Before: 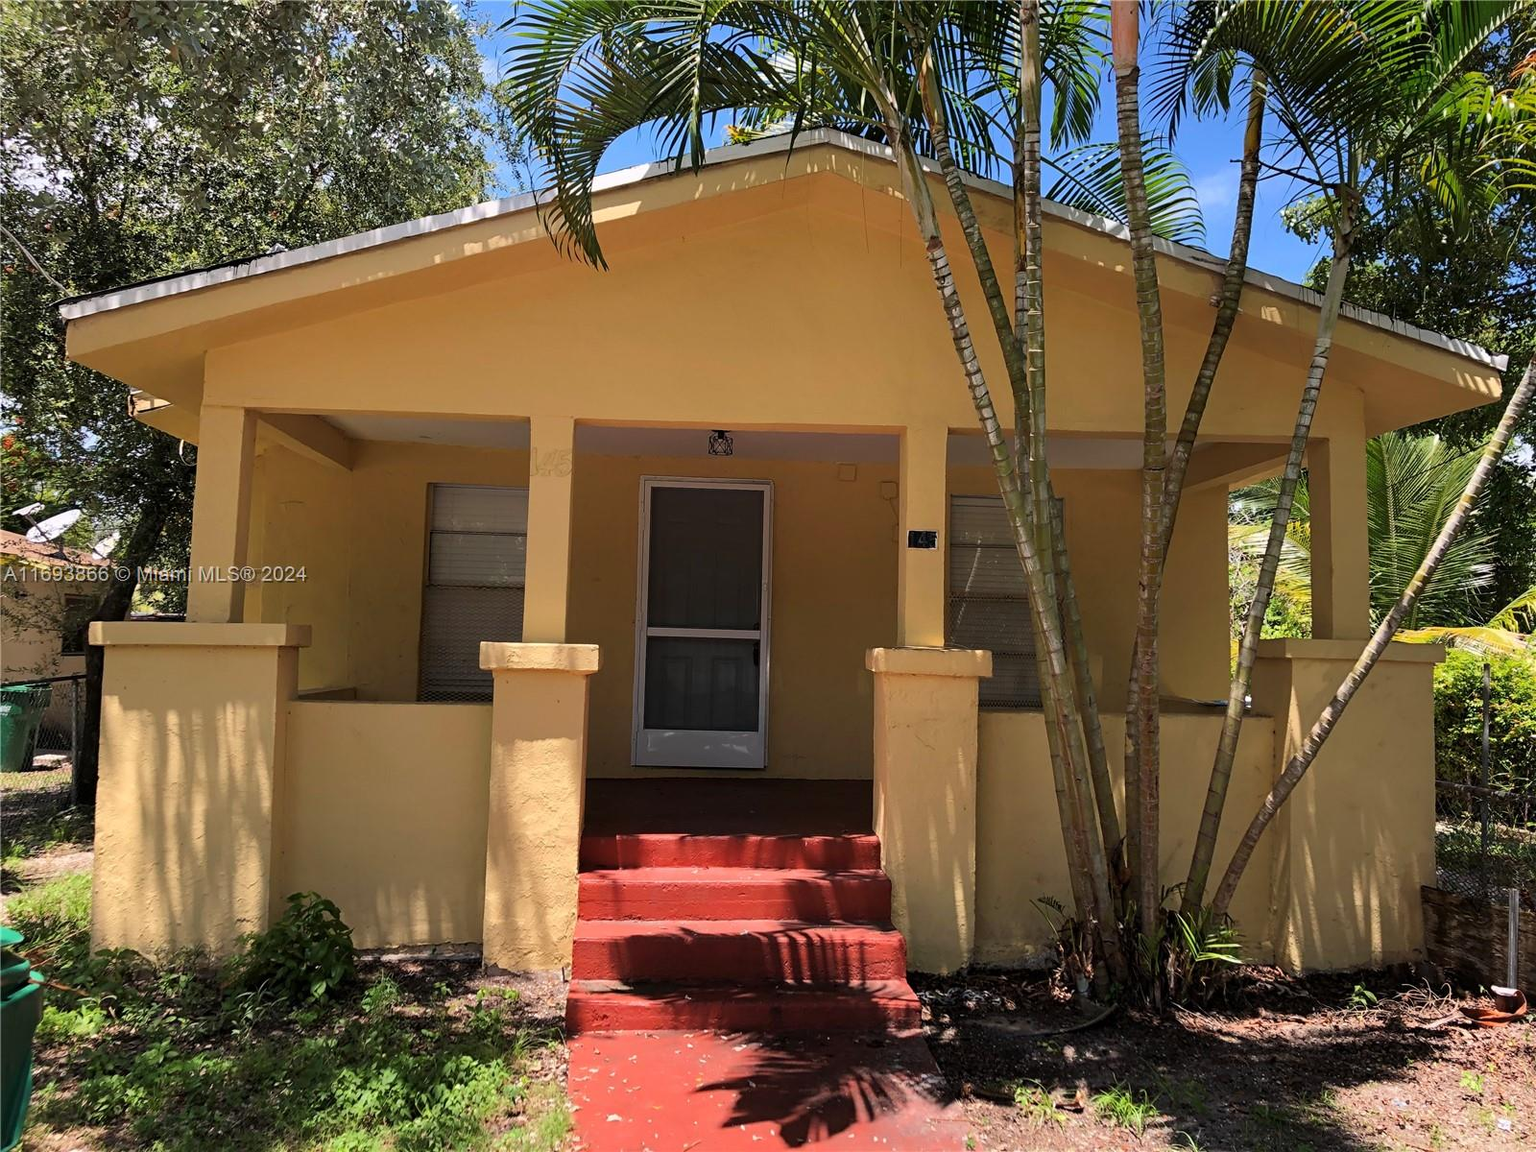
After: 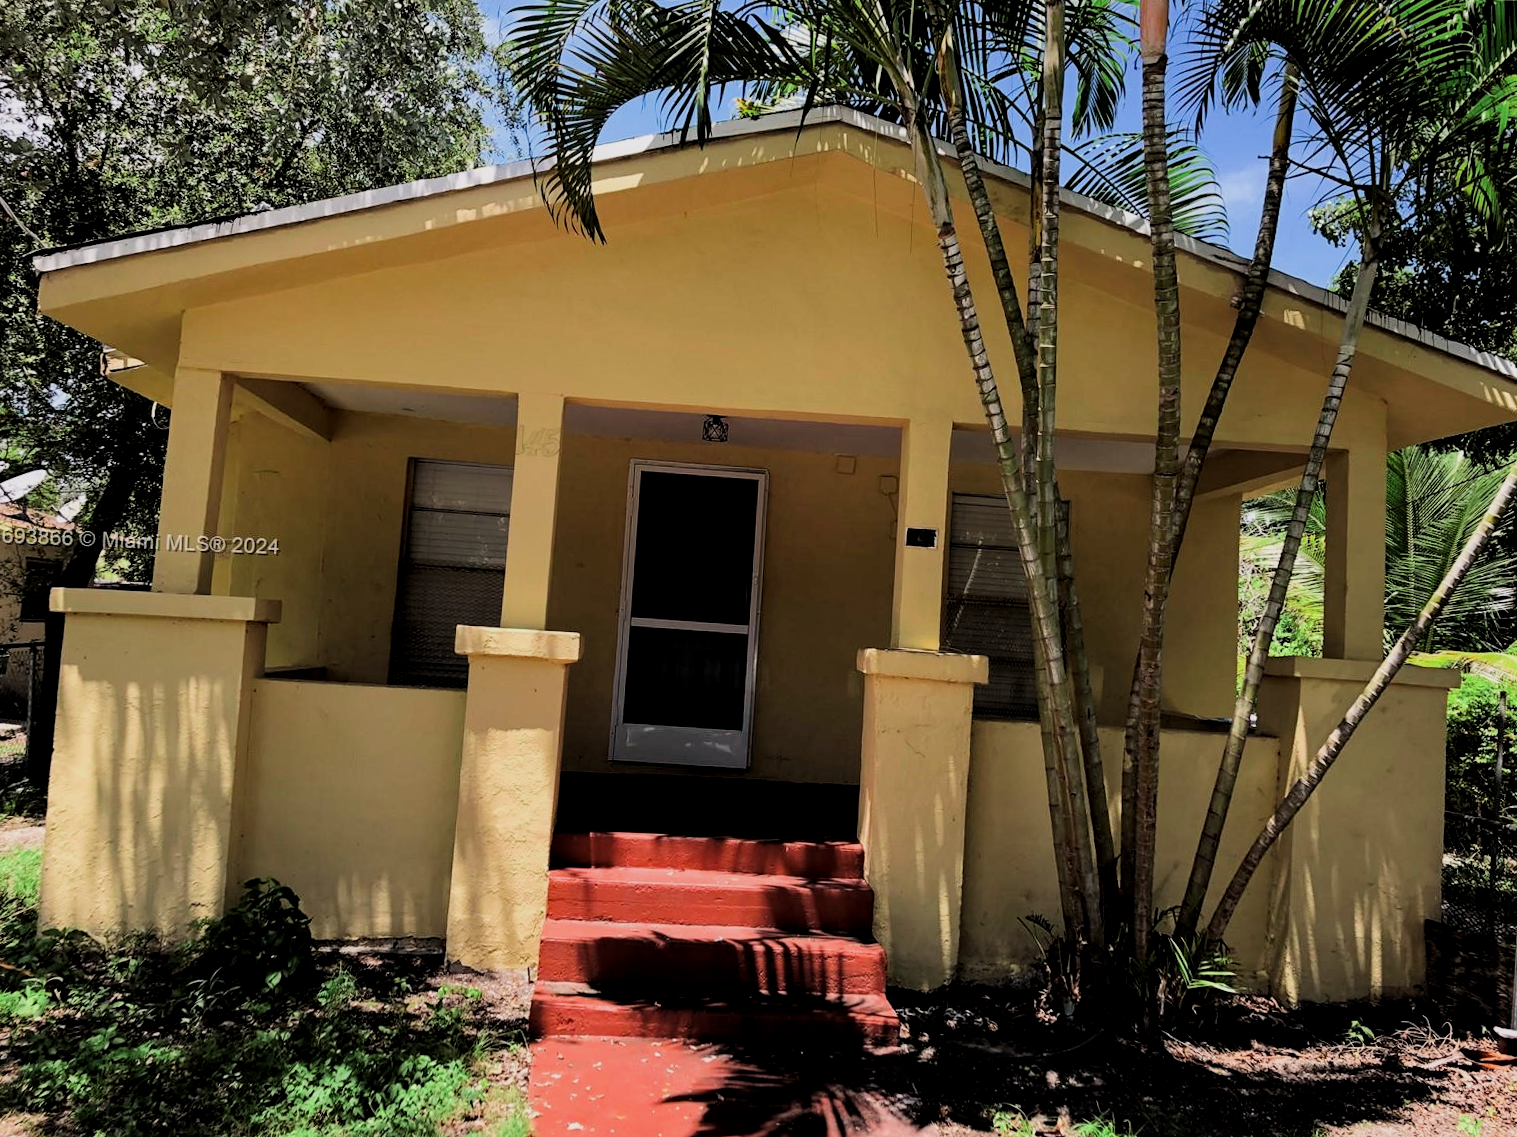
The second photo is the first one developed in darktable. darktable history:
local contrast: highlights 100%, shadows 100%, detail 120%, midtone range 0.2
crop and rotate: angle -2.38°
filmic rgb: black relative exposure -5 EV, hardness 2.88, contrast 1.3, highlights saturation mix -30%
color zones: curves: ch2 [(0, 0.5) (0.143, 0.517) (0.286, 0.571) (0.429, 0.522) (0.571, 0.5) (0.714, 0.5) (0.857, 0.5) (1, 0.5)]
